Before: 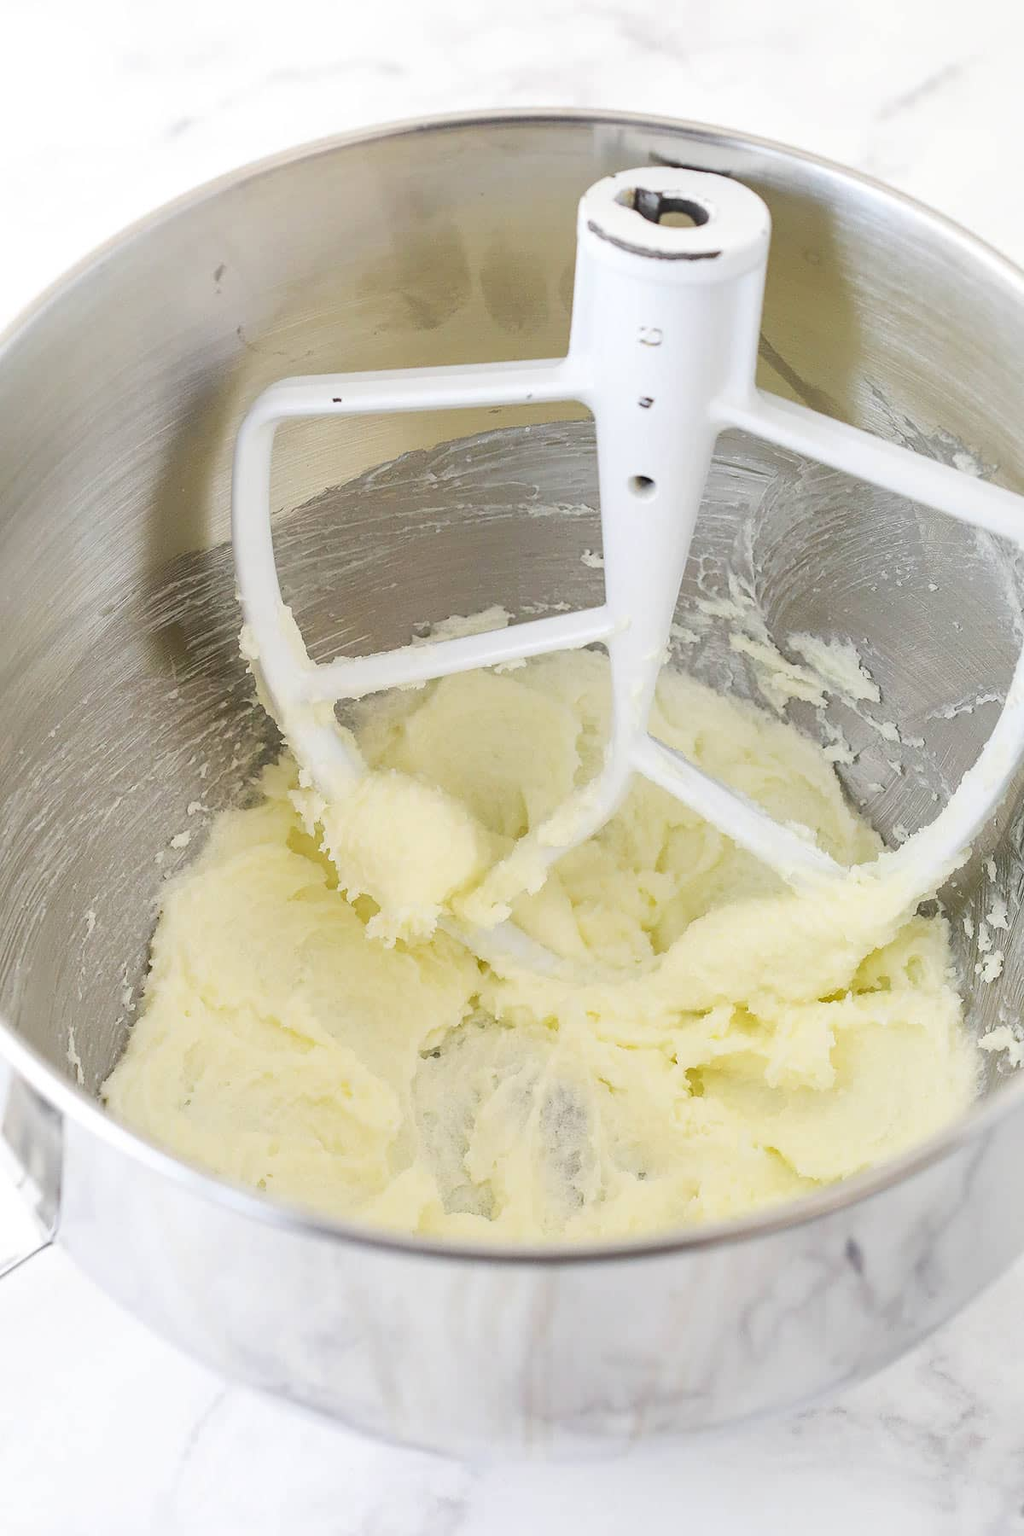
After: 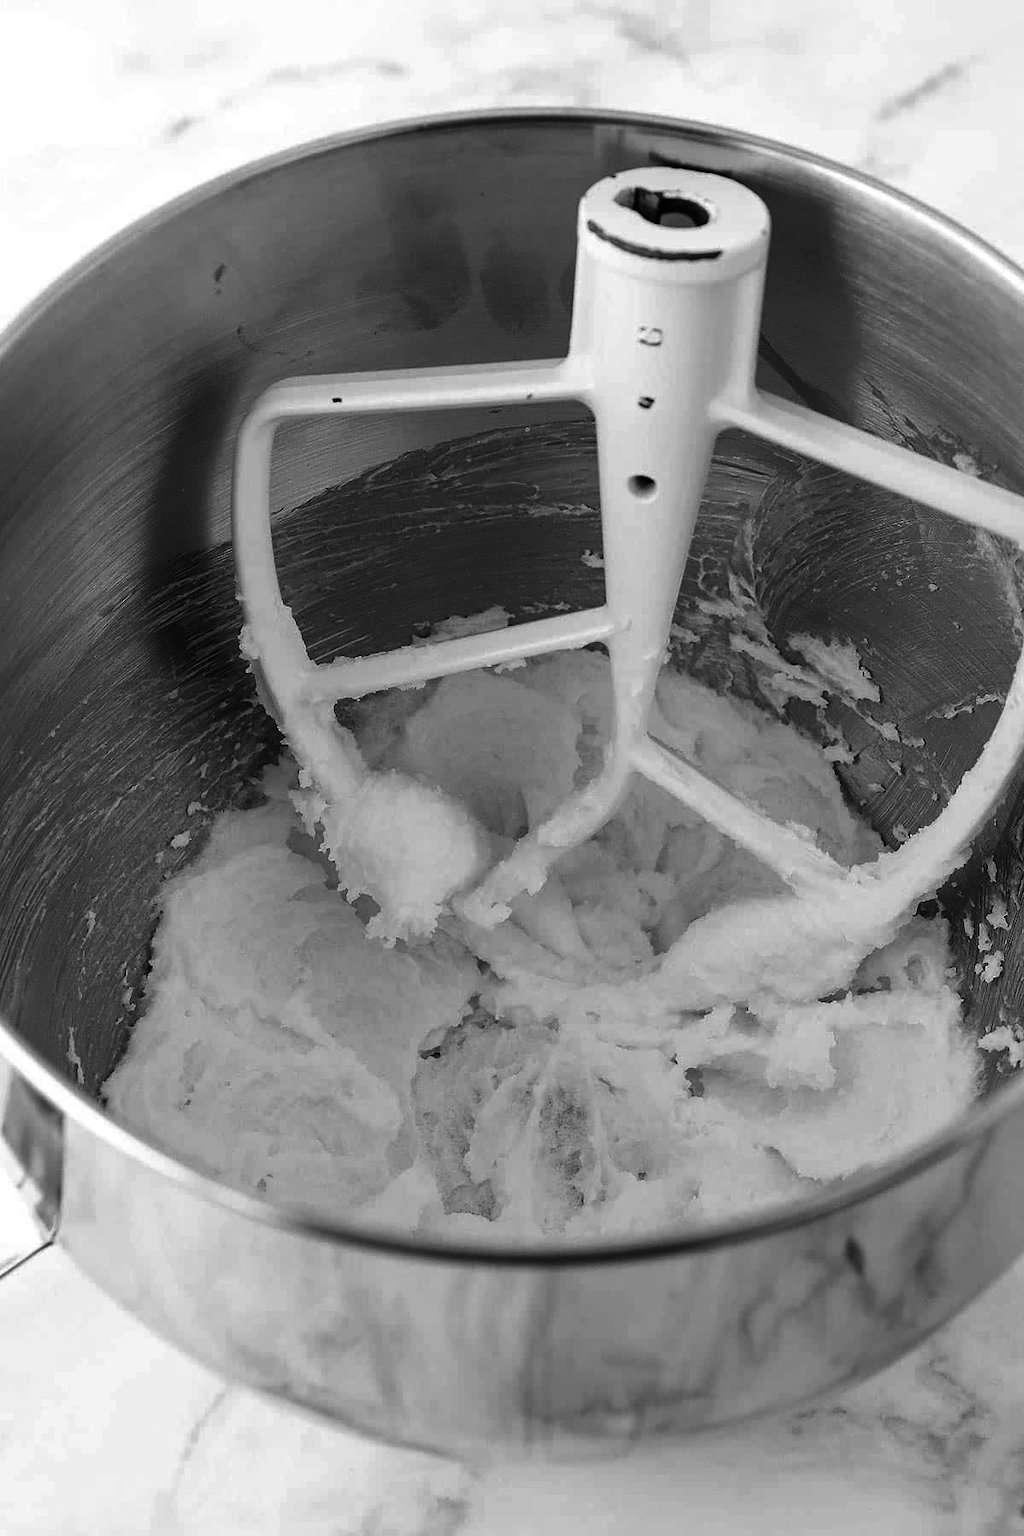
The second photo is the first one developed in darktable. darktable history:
contrast brightness saturation: contrast 0.016, brightness -0.989, saturation -0.997
